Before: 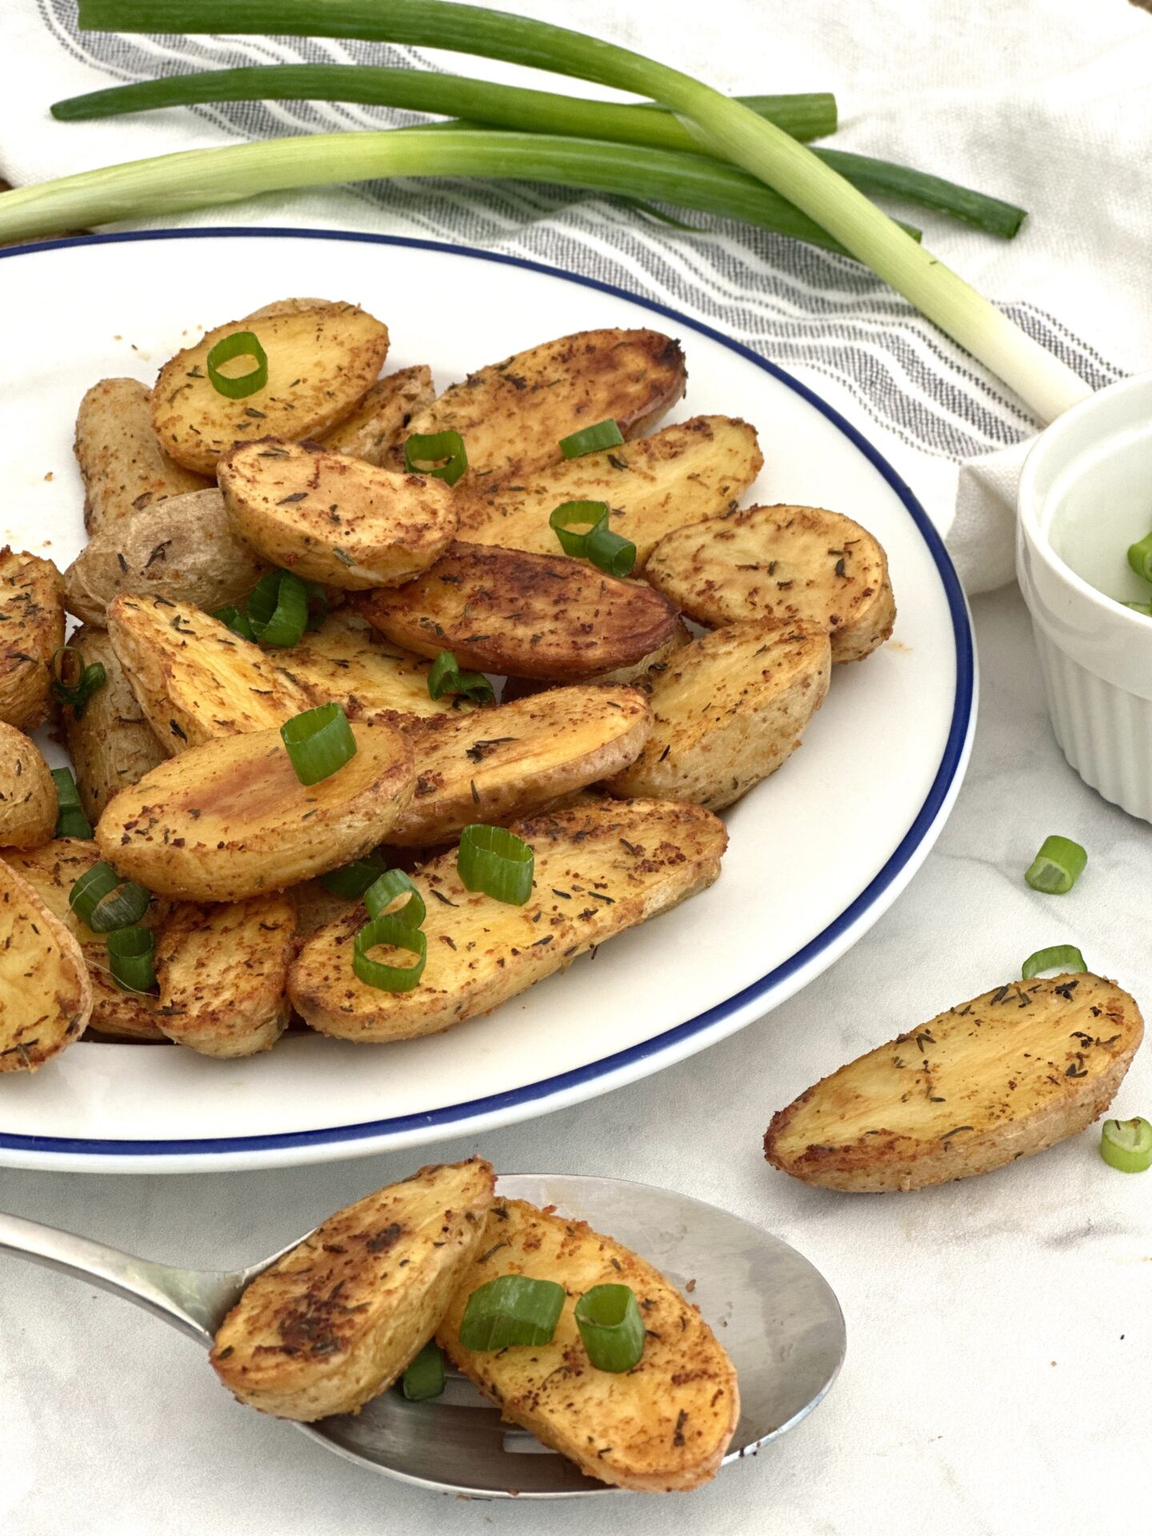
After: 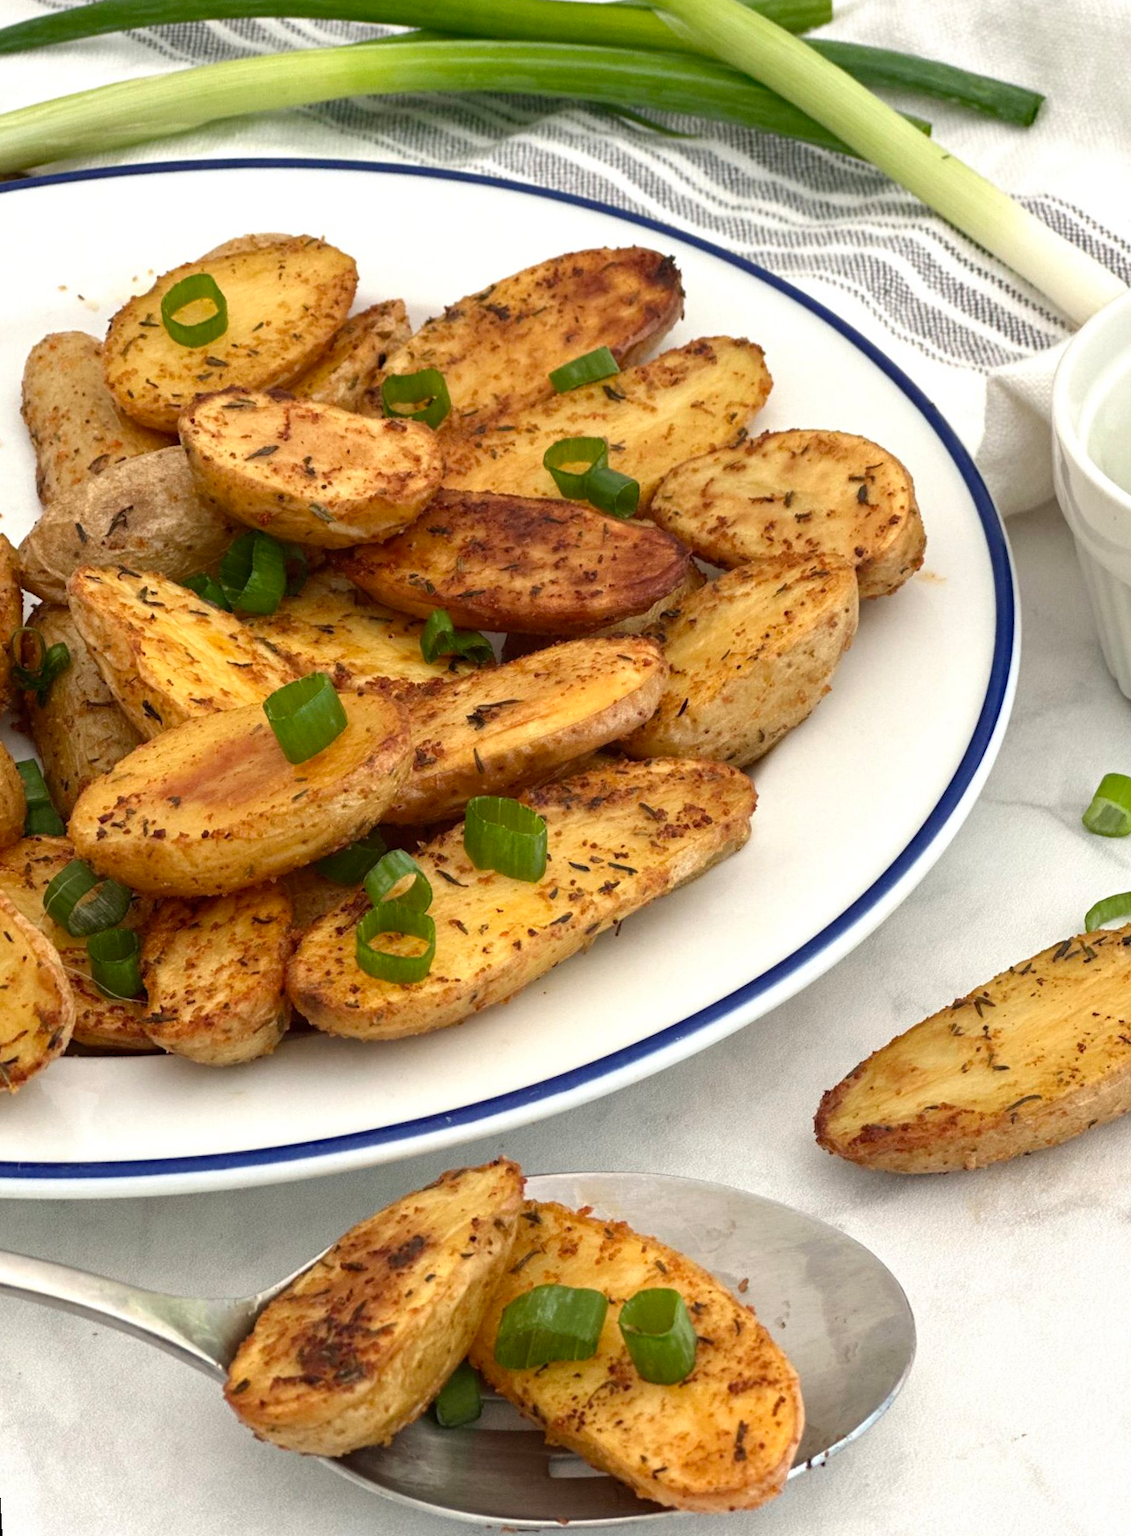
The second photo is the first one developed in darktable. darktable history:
rotate and perspective: rotation -3.18°, automatic cropping off
crop: left 6.446%, top 8.188%, right 9.538%, bottom 3.548%
